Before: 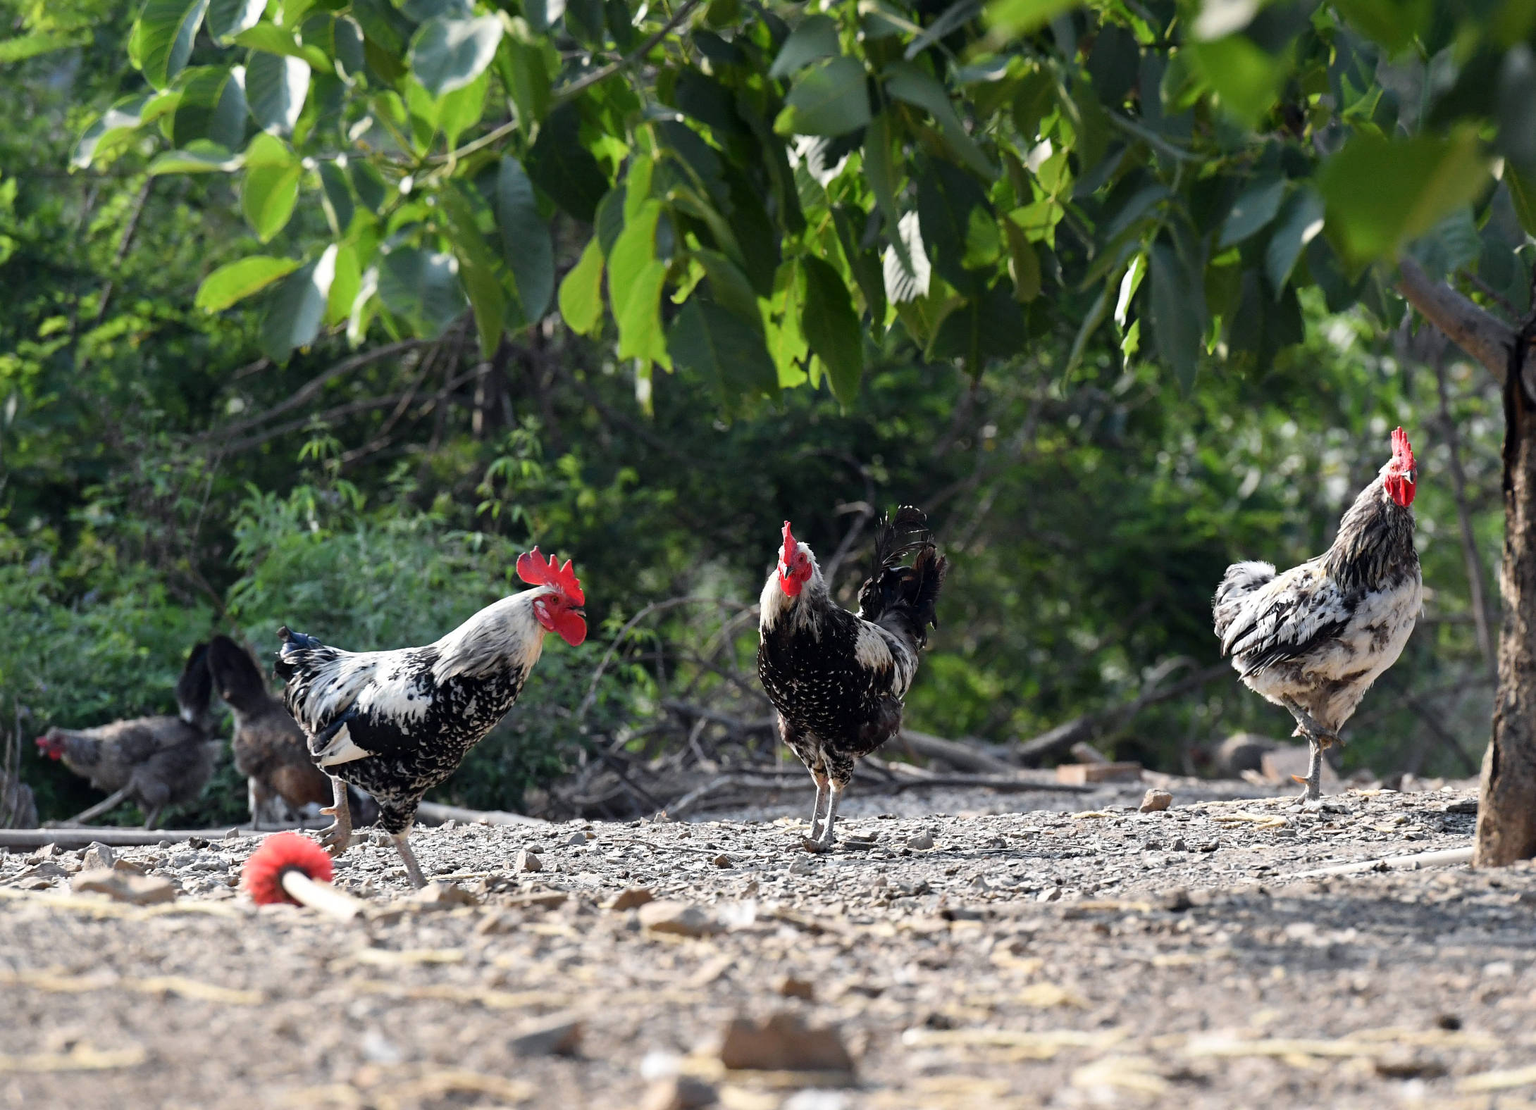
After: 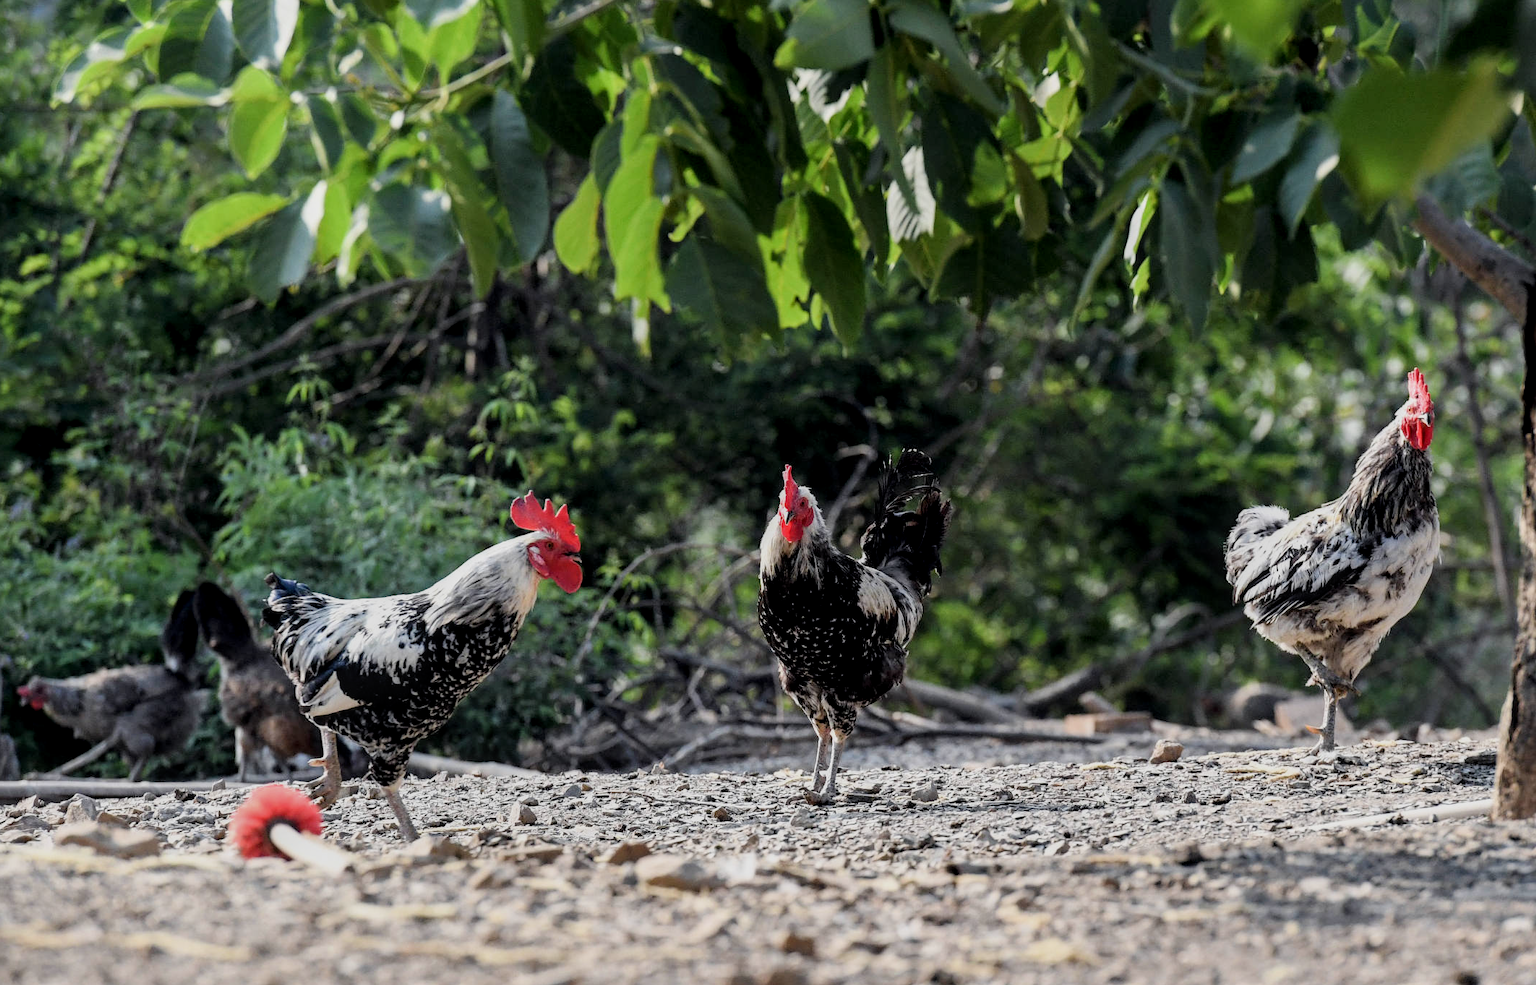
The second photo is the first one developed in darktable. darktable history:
crop: left 1.26%, top 6.199%, right 1.256%, bottom 7.199%
local contrast: on, module defaults
tone equalizer: edges refinement/feathering 500, mask exposure compensation -1.57 EV, preserve details no
filmic rgb: black relative exposure -8.02 EV, white relative exposure 3.83 EV, hardness 4.28
